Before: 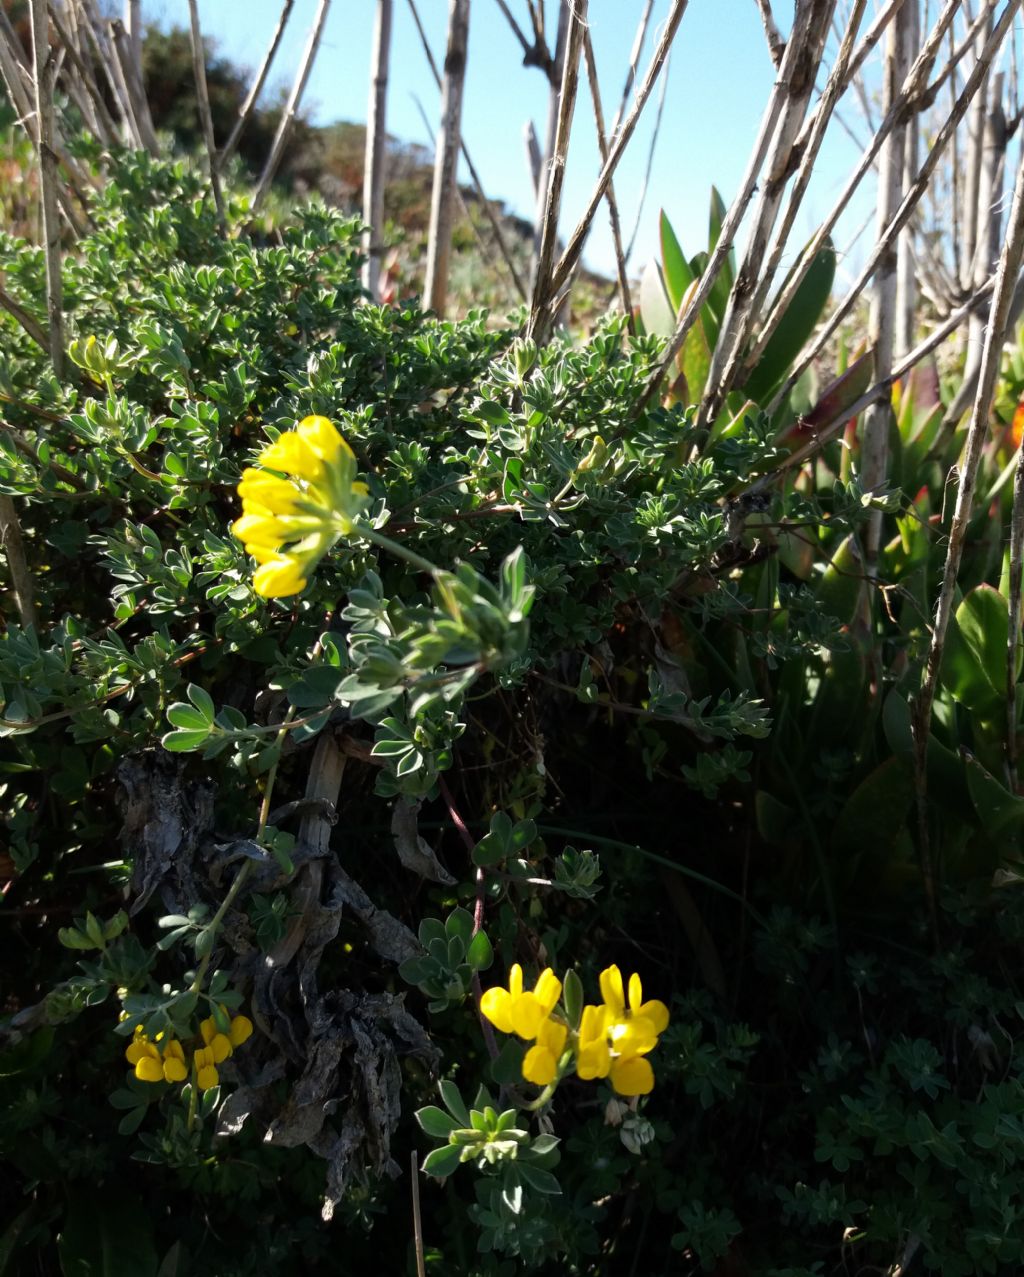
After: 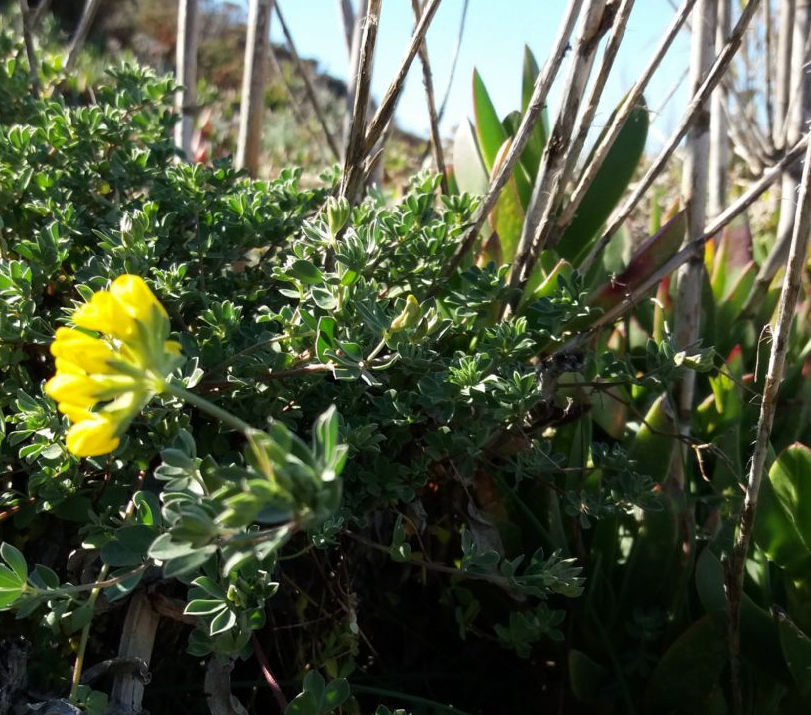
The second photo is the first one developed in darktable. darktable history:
crop: left 18.324%, top 11.093%, right 2.419%, bottom 32.915%
